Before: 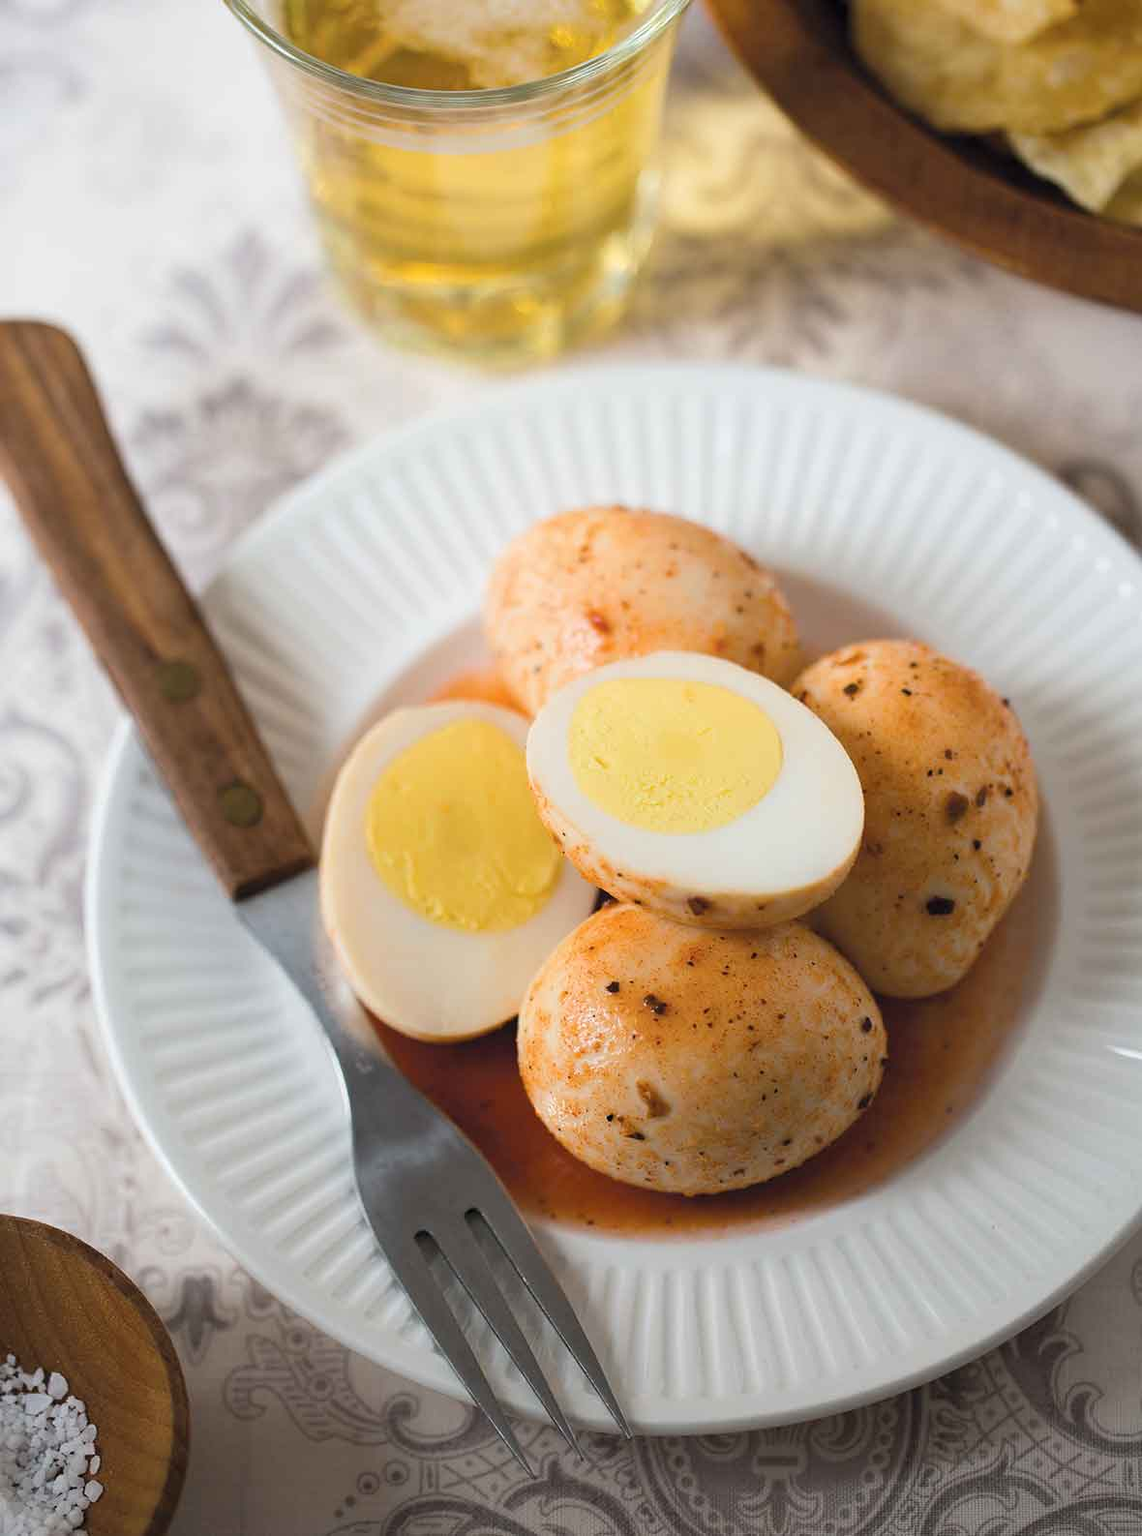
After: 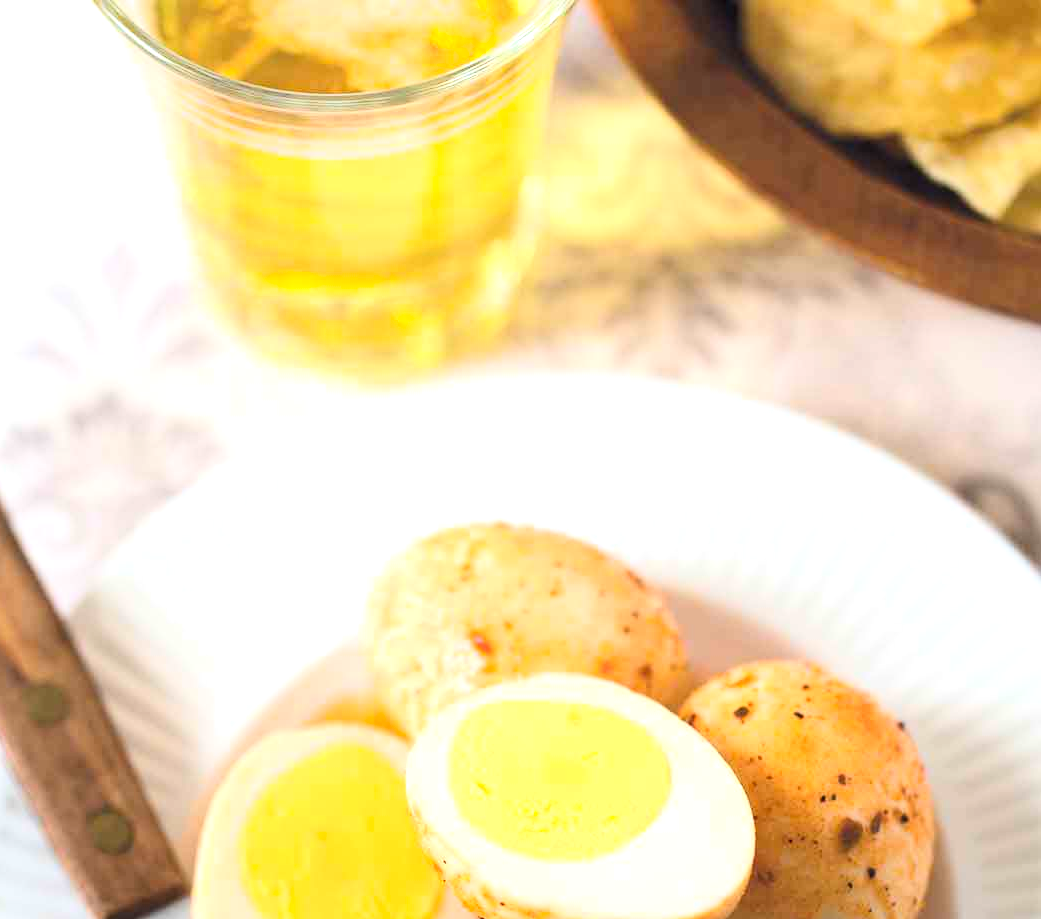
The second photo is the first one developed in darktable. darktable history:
exposure: black level correction 0, exposure 0.692 EV, compensate highlight preservation false
crop and rotate: left 11.73%, bottom 42.048%
contrast brightness saturation: contrast 0.198, brightness 0.17, saturation 0.224
